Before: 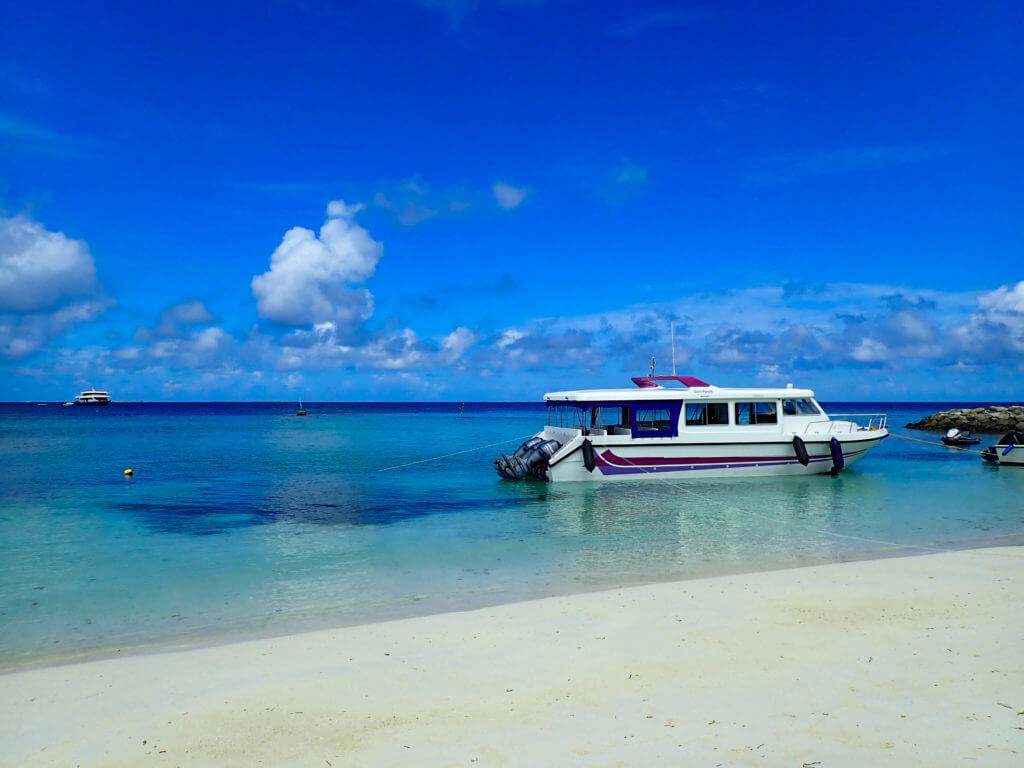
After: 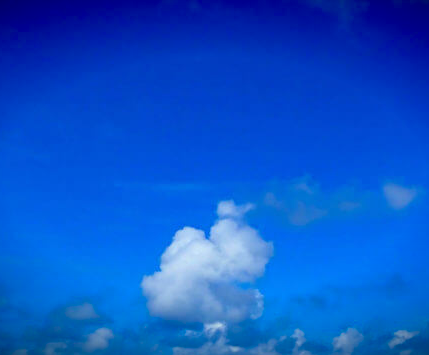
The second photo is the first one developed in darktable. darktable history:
crop and rotate: left 10.817%, top 0.062%, right 47.194%, bottom 53.626%
vignetting: fall-off start 98.29%, fall-off radius 100%, brightness -1, saturation 0.5, width/height ratio 1.428
